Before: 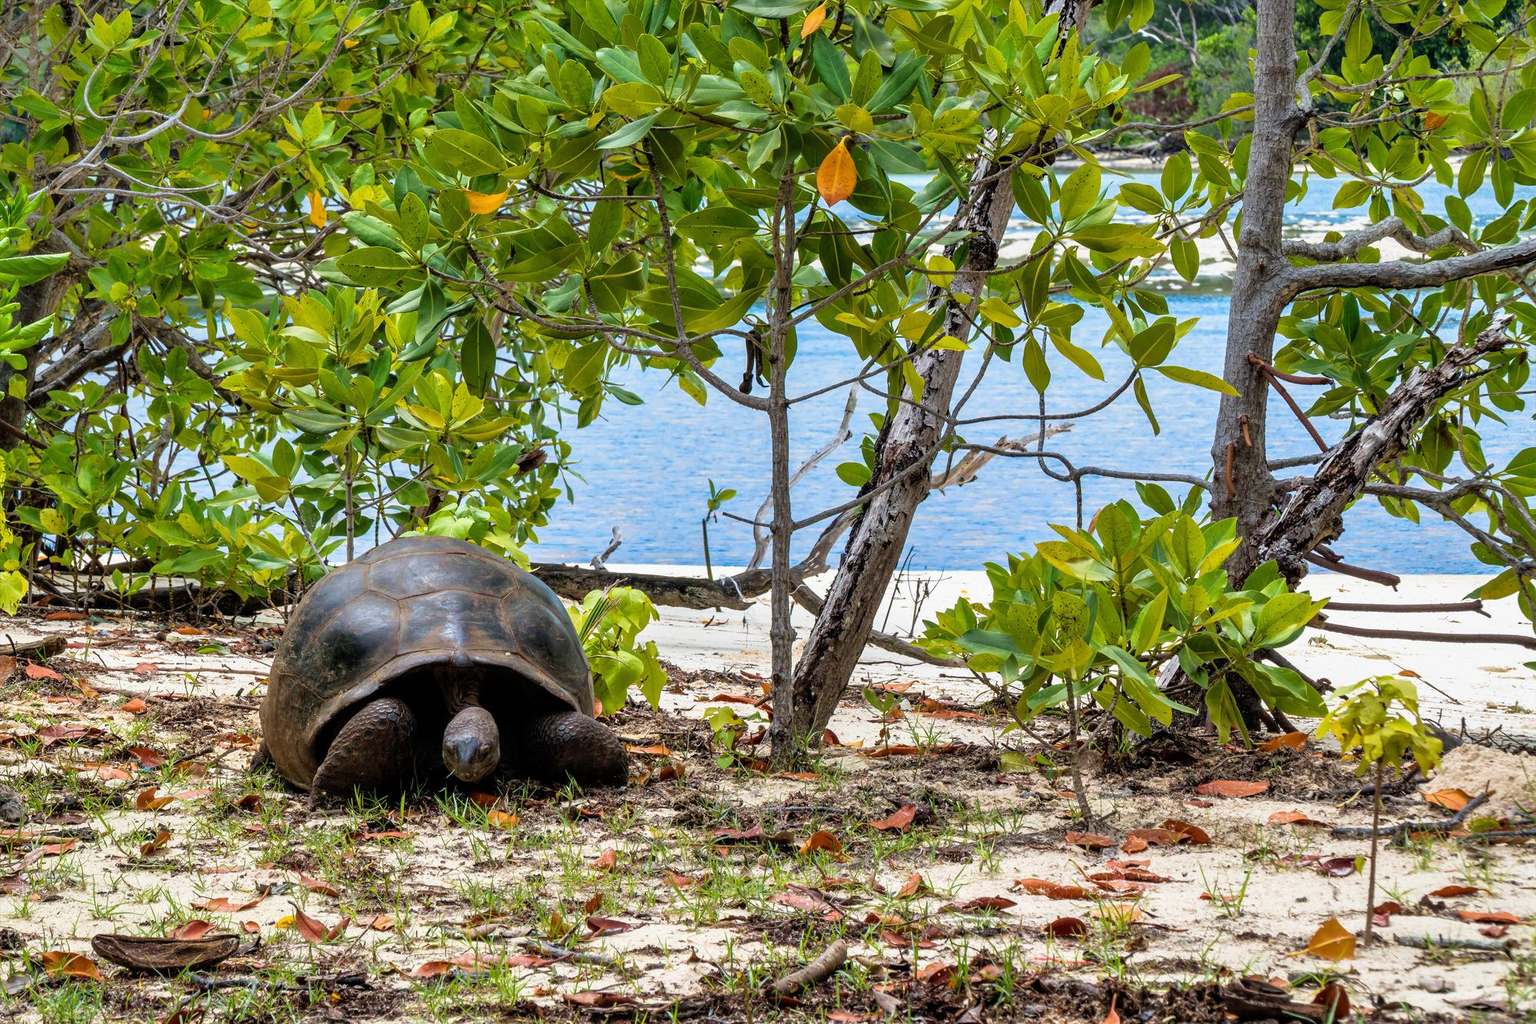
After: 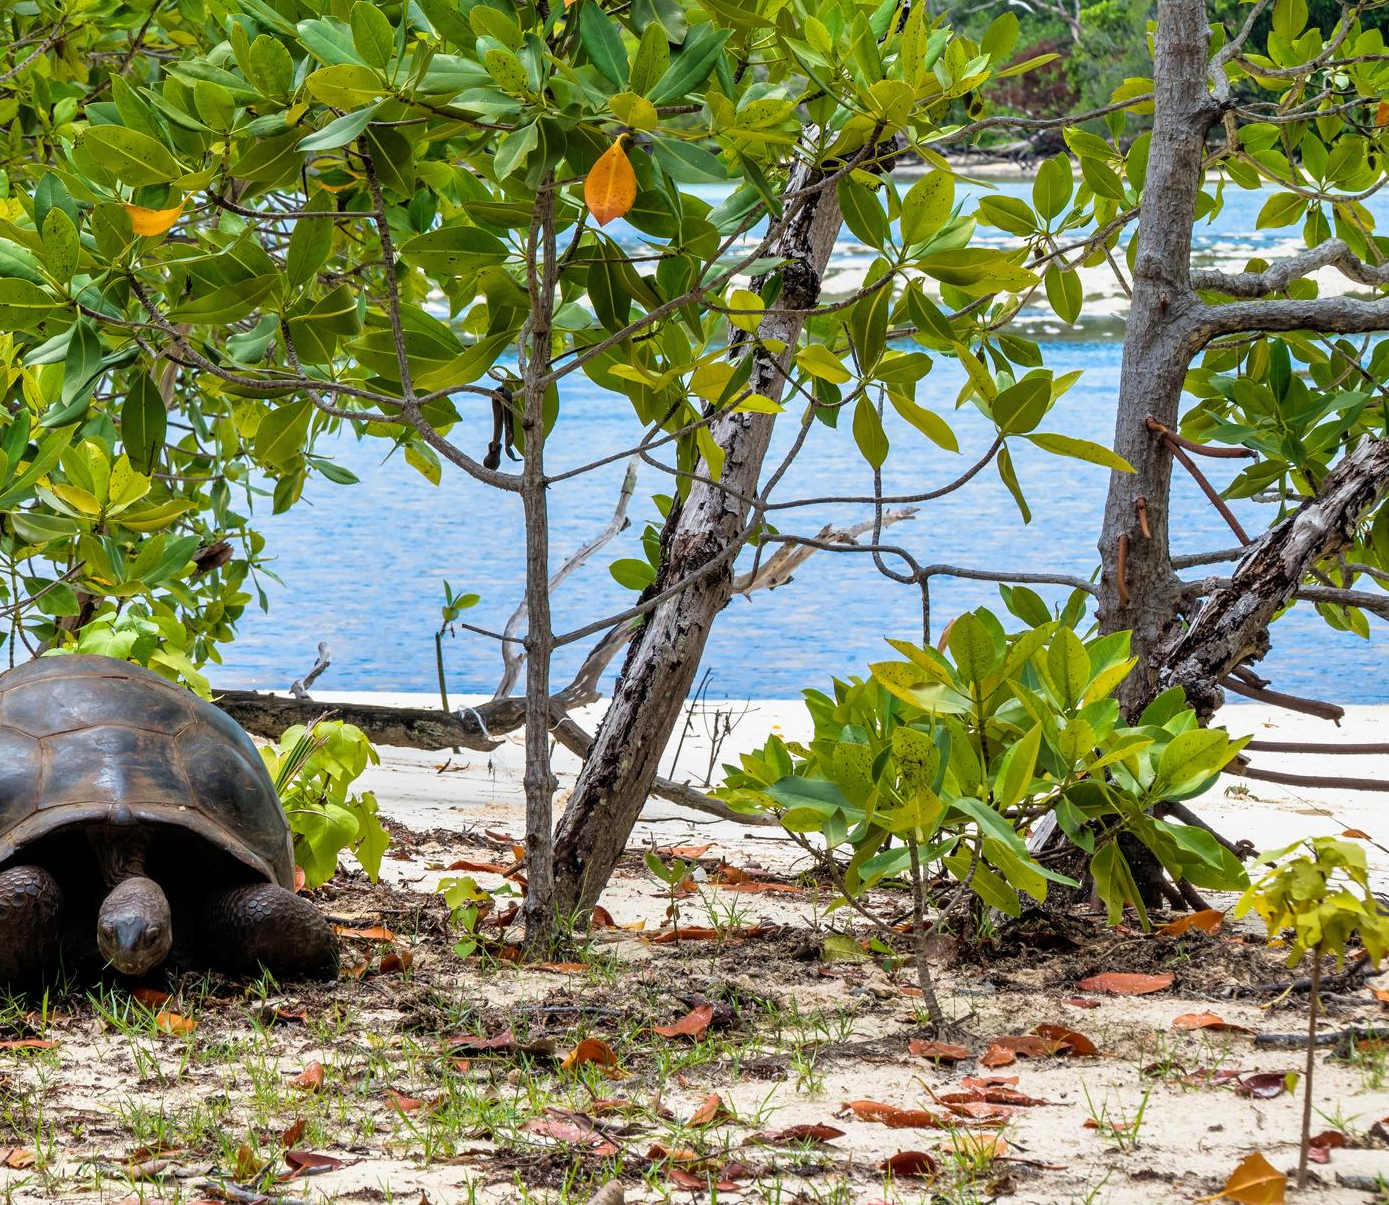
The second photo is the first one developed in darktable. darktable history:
crop and rotate: left 23.989%, top 3.235%, right 6.56%, bottom 6.318%
